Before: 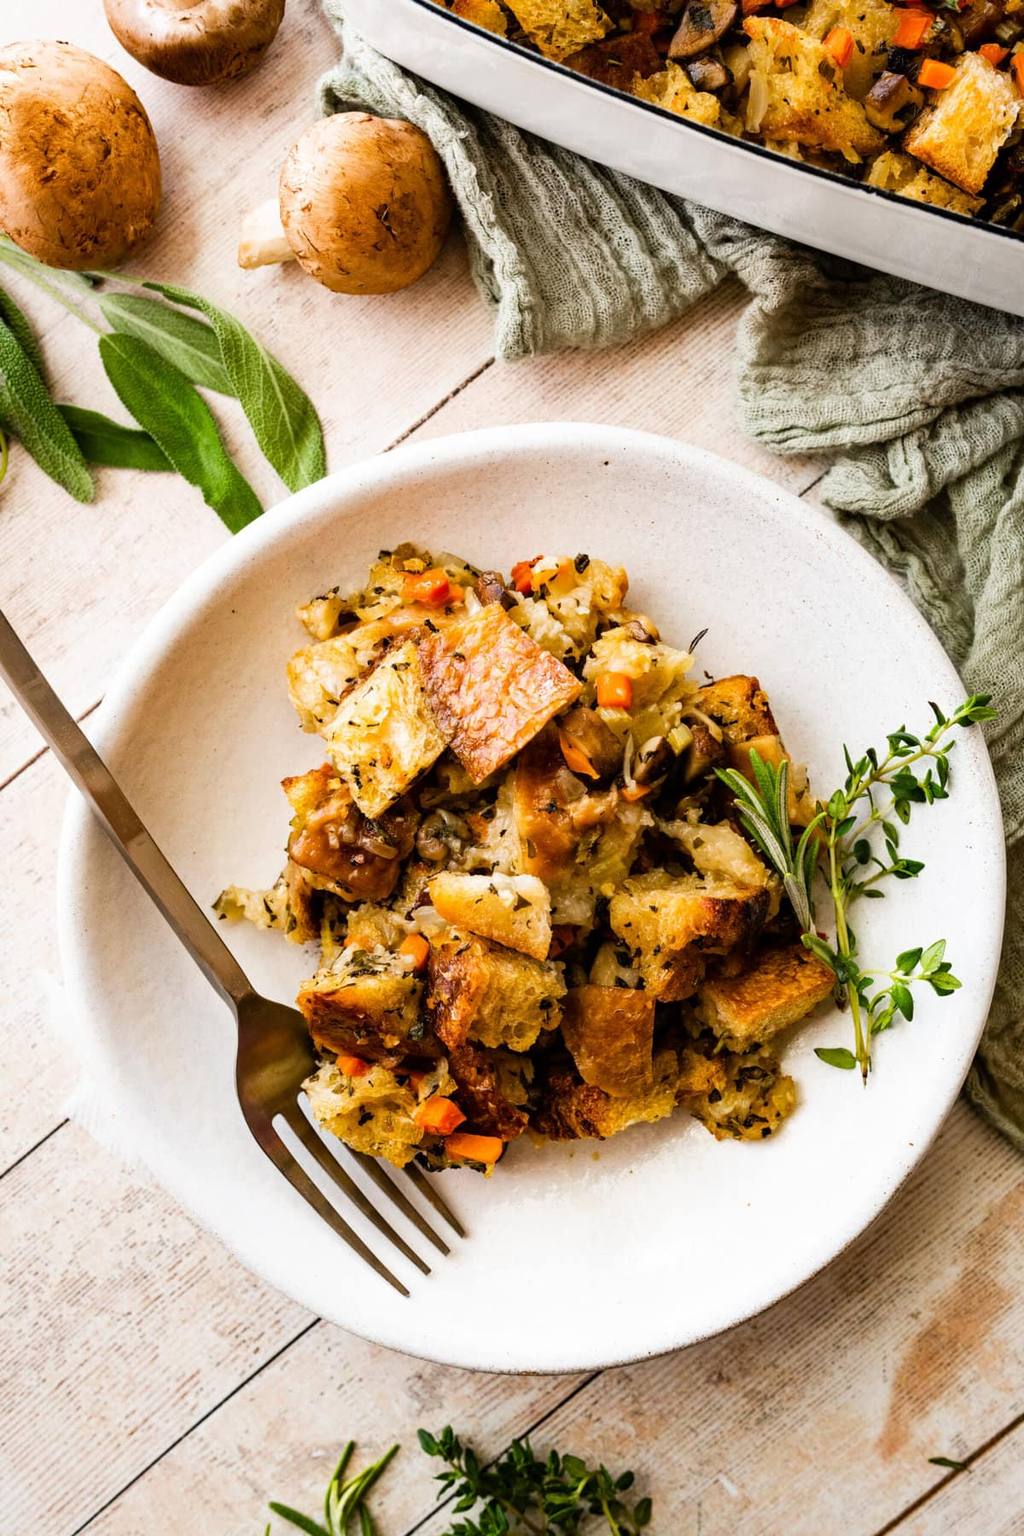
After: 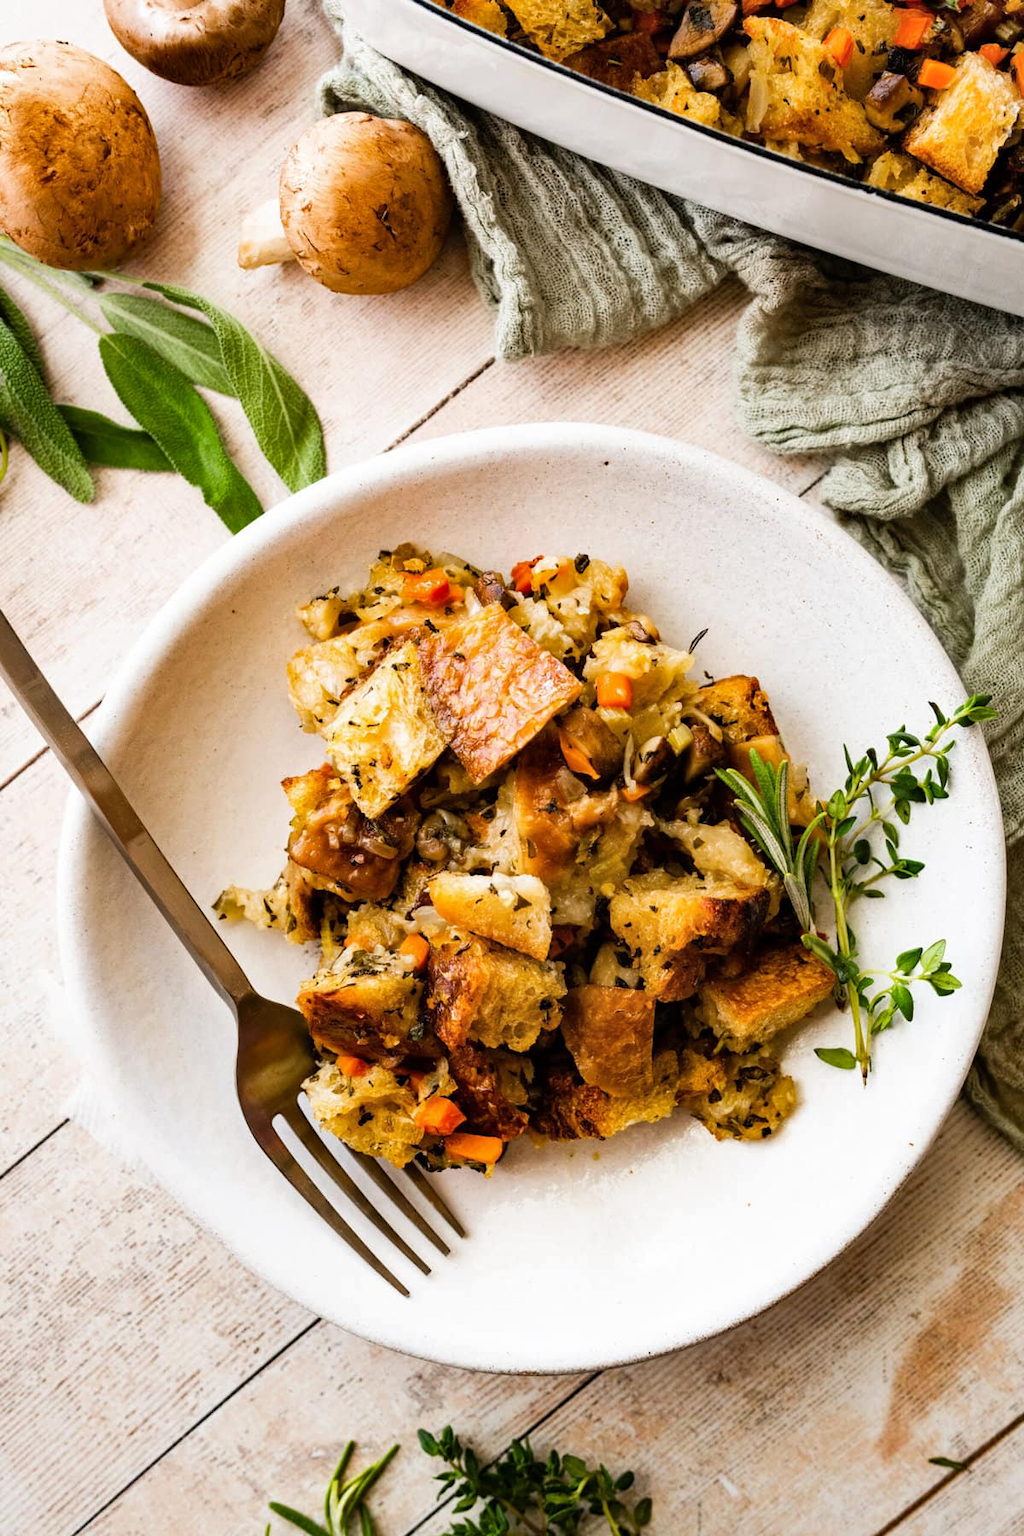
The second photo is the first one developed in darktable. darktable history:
shadows and highlights: shadows 74.63, highlights -25.41, soften with gaussian
